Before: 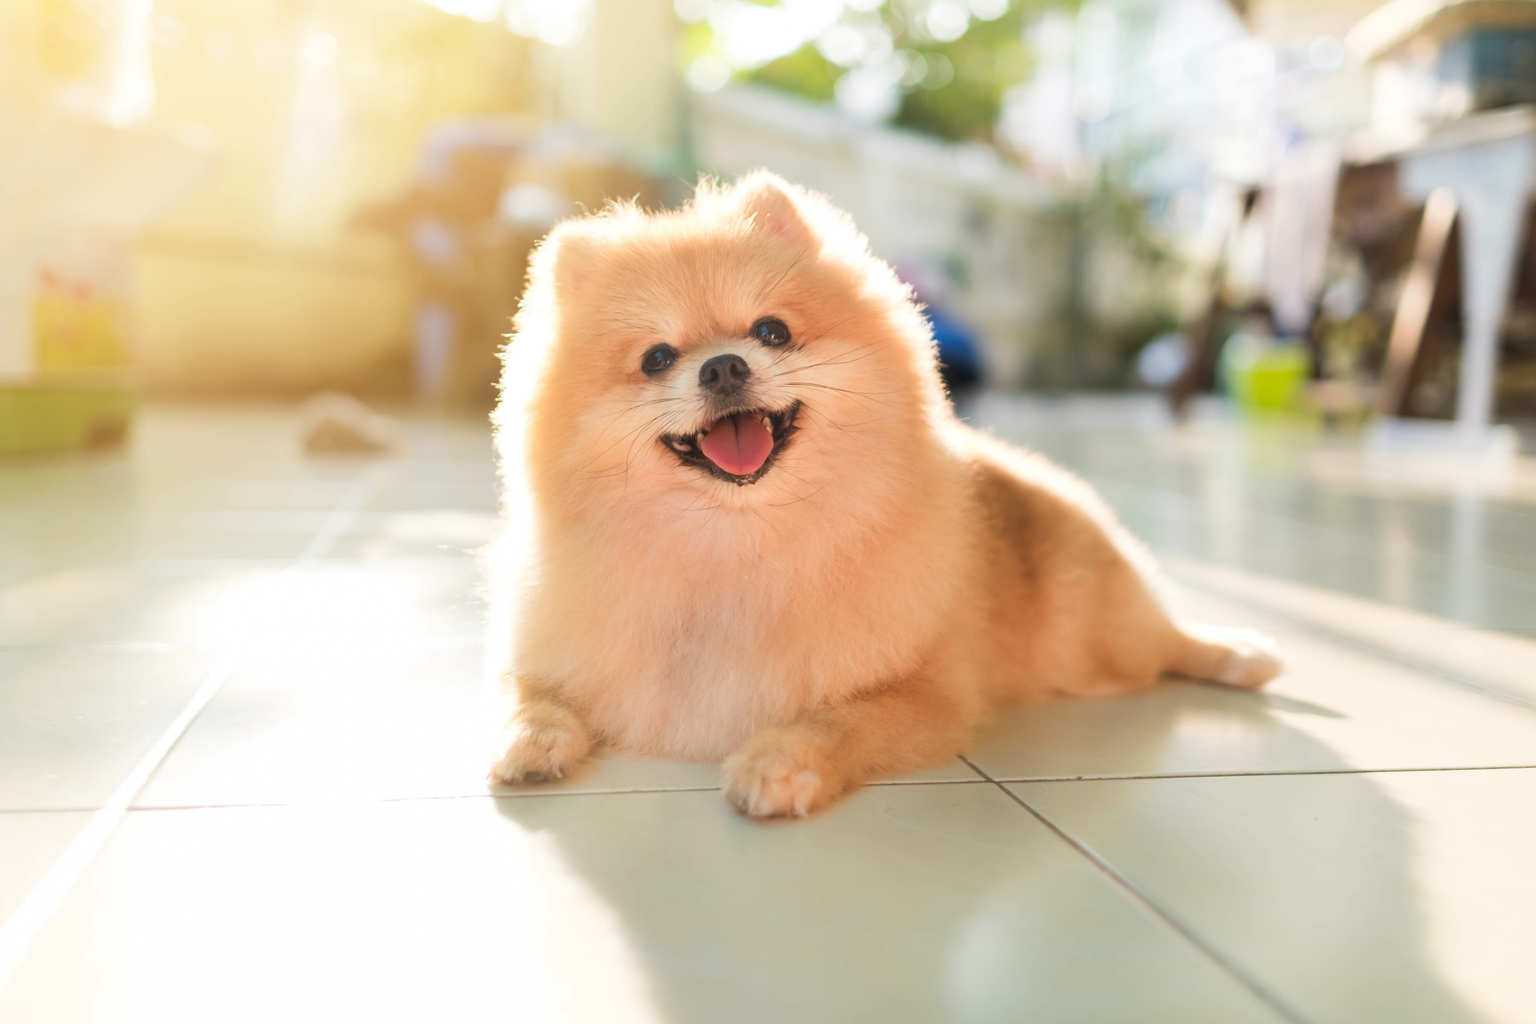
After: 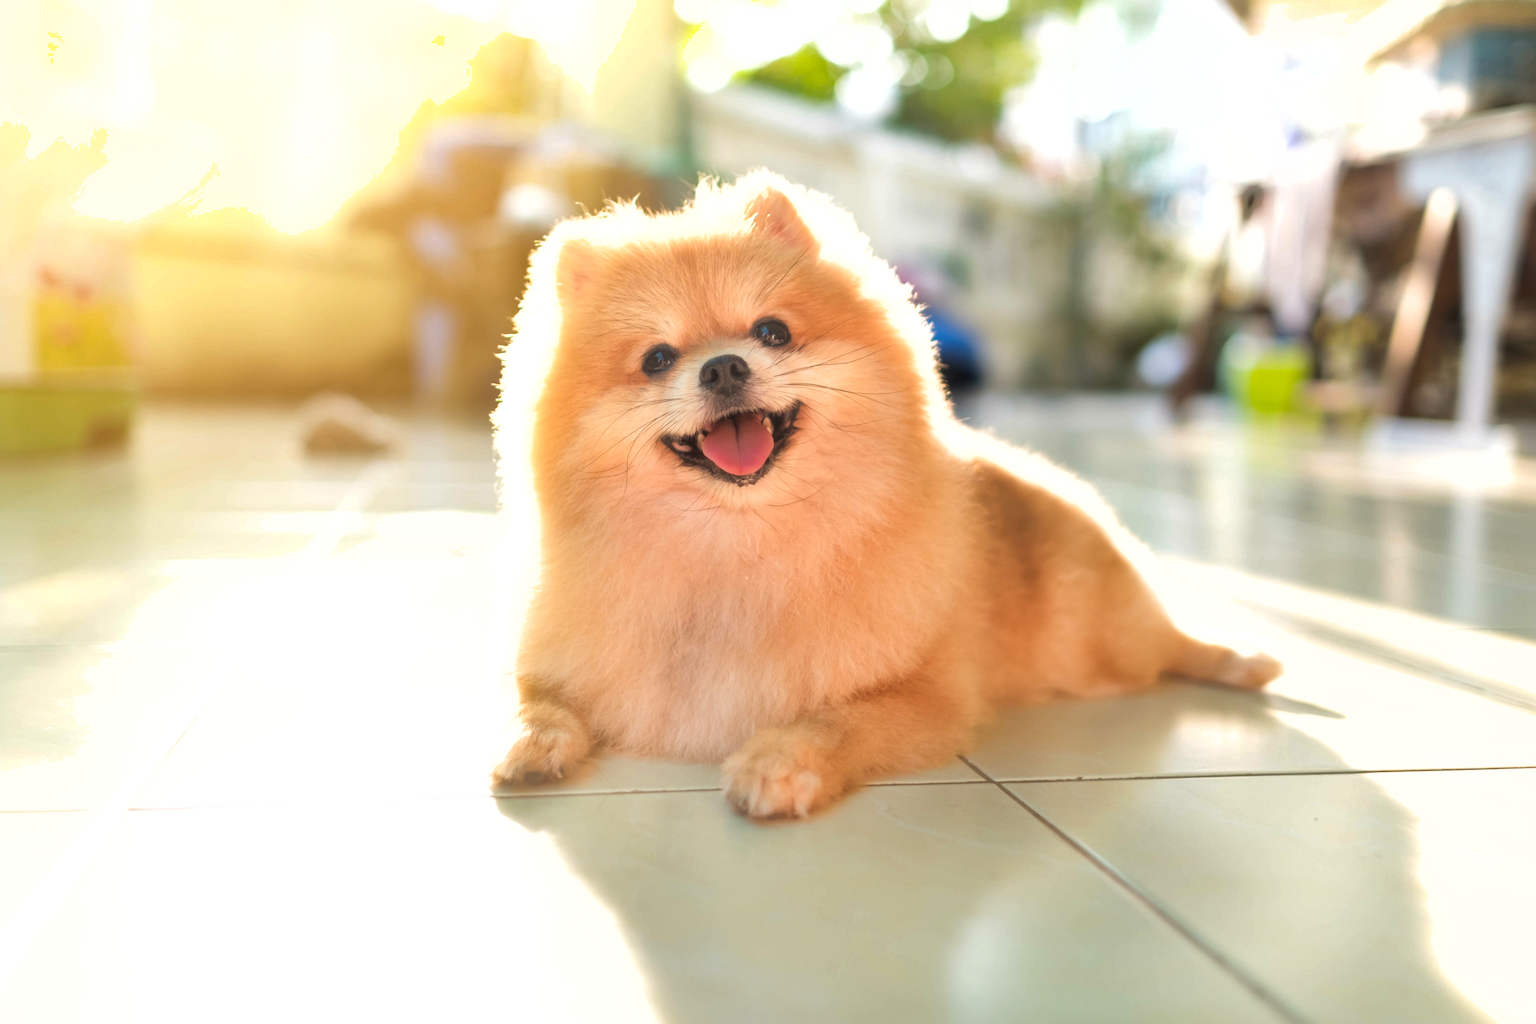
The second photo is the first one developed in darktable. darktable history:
levels: levels [0.018, 0.493, 1]
tone equalizer: -8 EV -0.433 EV, -7 EV -0.389 EV, -6 EV -0.31 EV, -5 EV -0.245 EV, -3 EV 0.228 EV, -2 EV 0.352 EV, -1 EV 0.405 EV, +0 EV 0.42 EV, smoothing diameter 2.05%, edges refinement/feathering 16.14, mask exposure compensation -1.57 EV, filter diffusion 5
shadows and highlights: shadows 30.15
